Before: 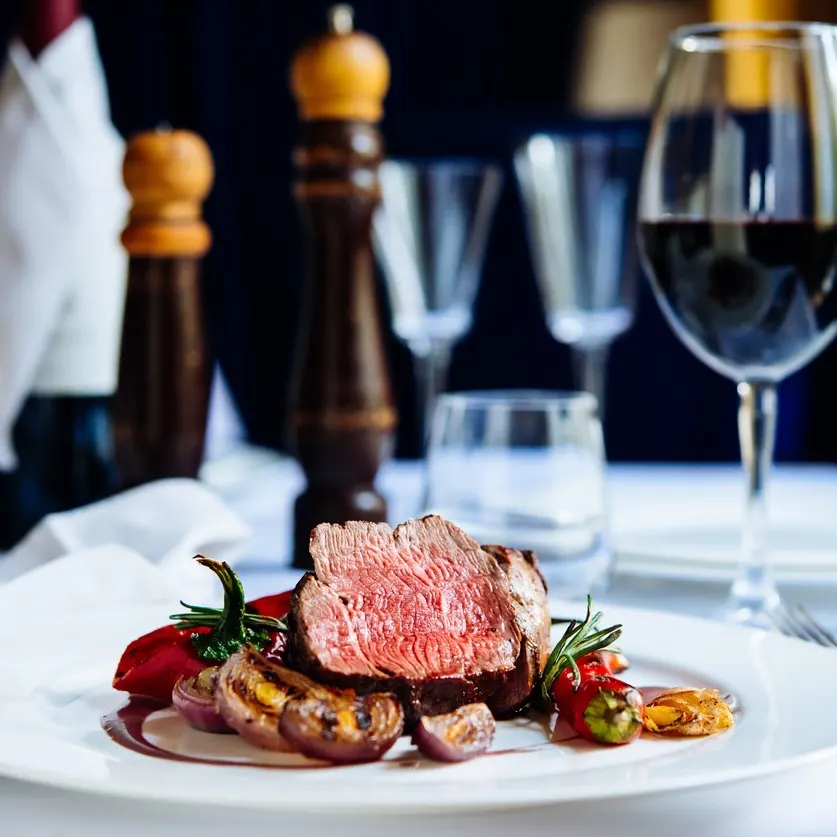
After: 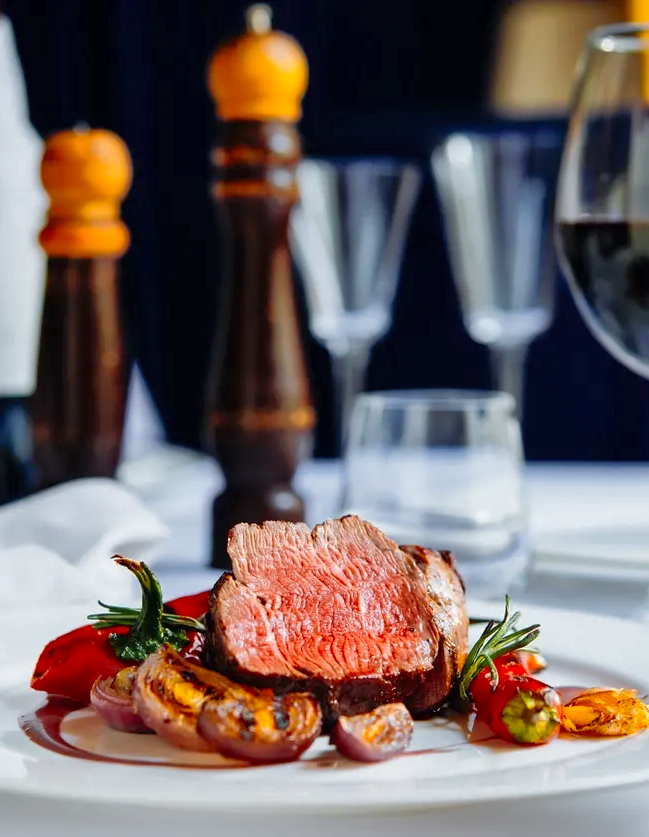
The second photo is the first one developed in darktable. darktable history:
crop: left 9.871%, right 12.54%
tone equalizer: on, module defaults
shadows and highlights: on, module defaults
color zones: curves: ch0 [(0, 0.511) (0.143, 0.531) (0.286, 0.56) (0.429, 0.5) (0.571, 0.5) (0.714, 0.5) (0.857, 0.5) (1, 0.5)]; ch1 [(0, 0.525) (0.143, 0.705) (0.286, 0.715) (0.429, 0.35) (0.571, 0.35) (0.714, 0.35) (0.857, 0.4) (1, 0.4)]; ch2 [(0, 0.572) (0.143, 0.512) (0.286, 0.473) (0.429, 0.45) (0.571, 0.5) (0.714, 0.5) (0.857, 0.518) (1, 0.518)]
